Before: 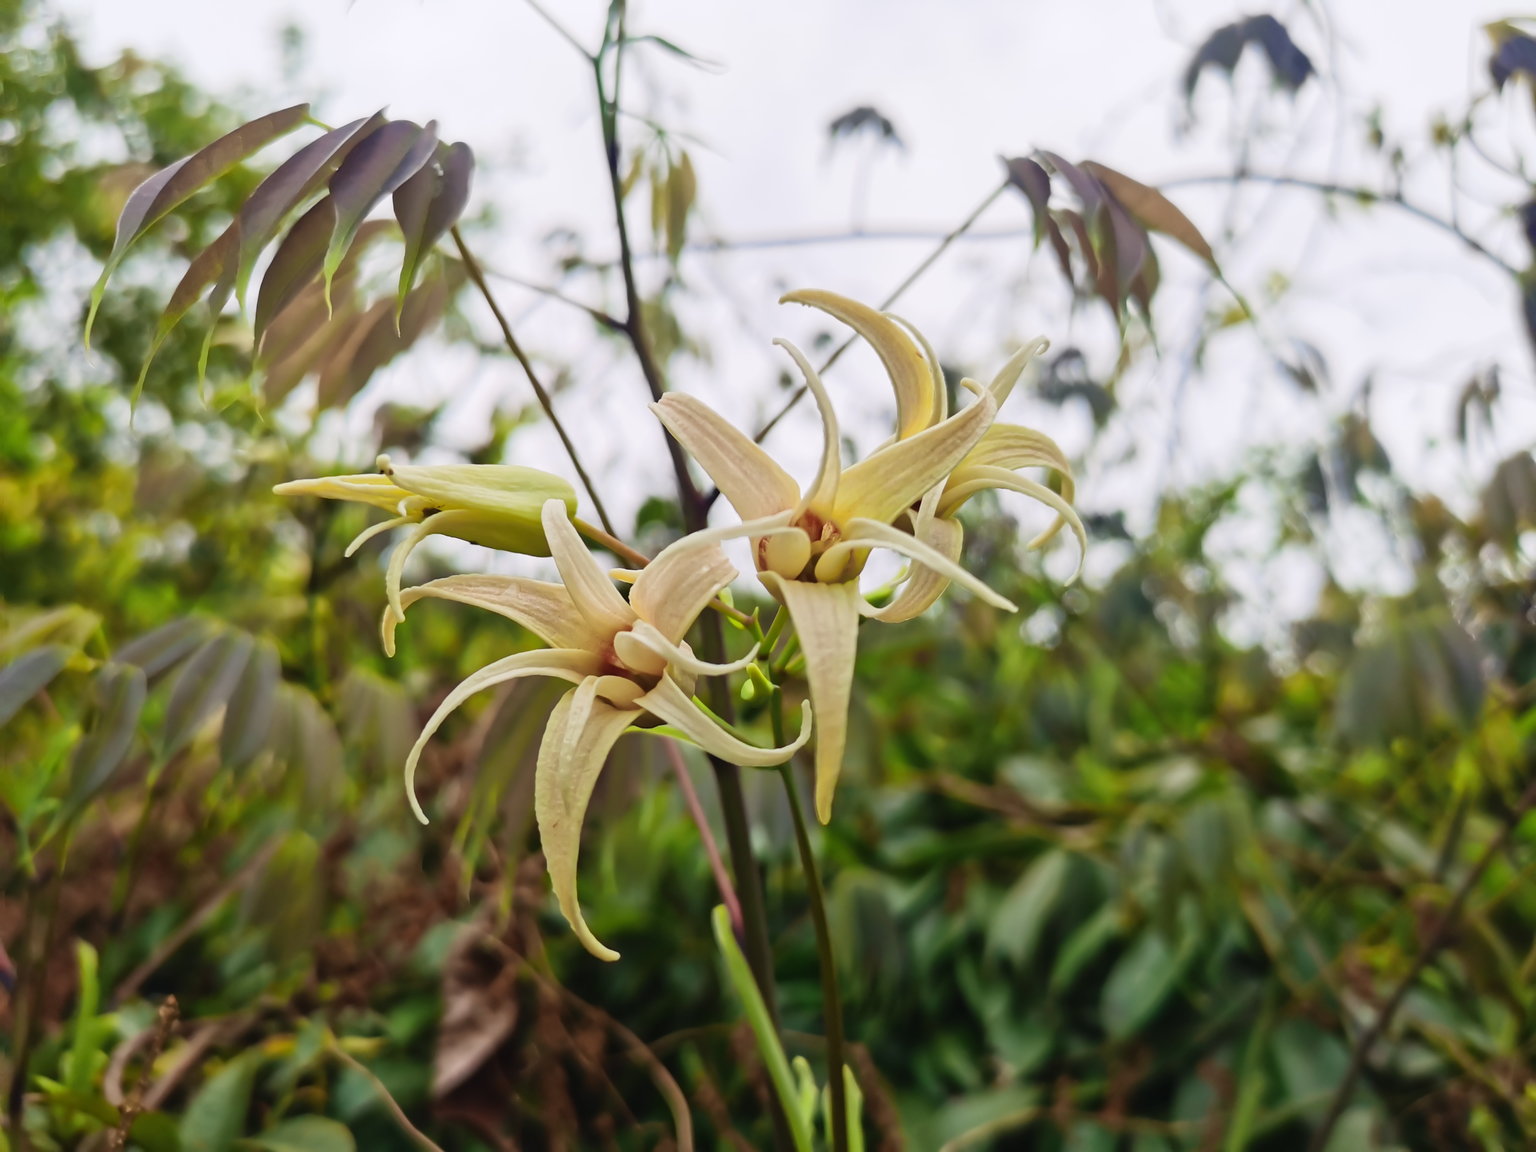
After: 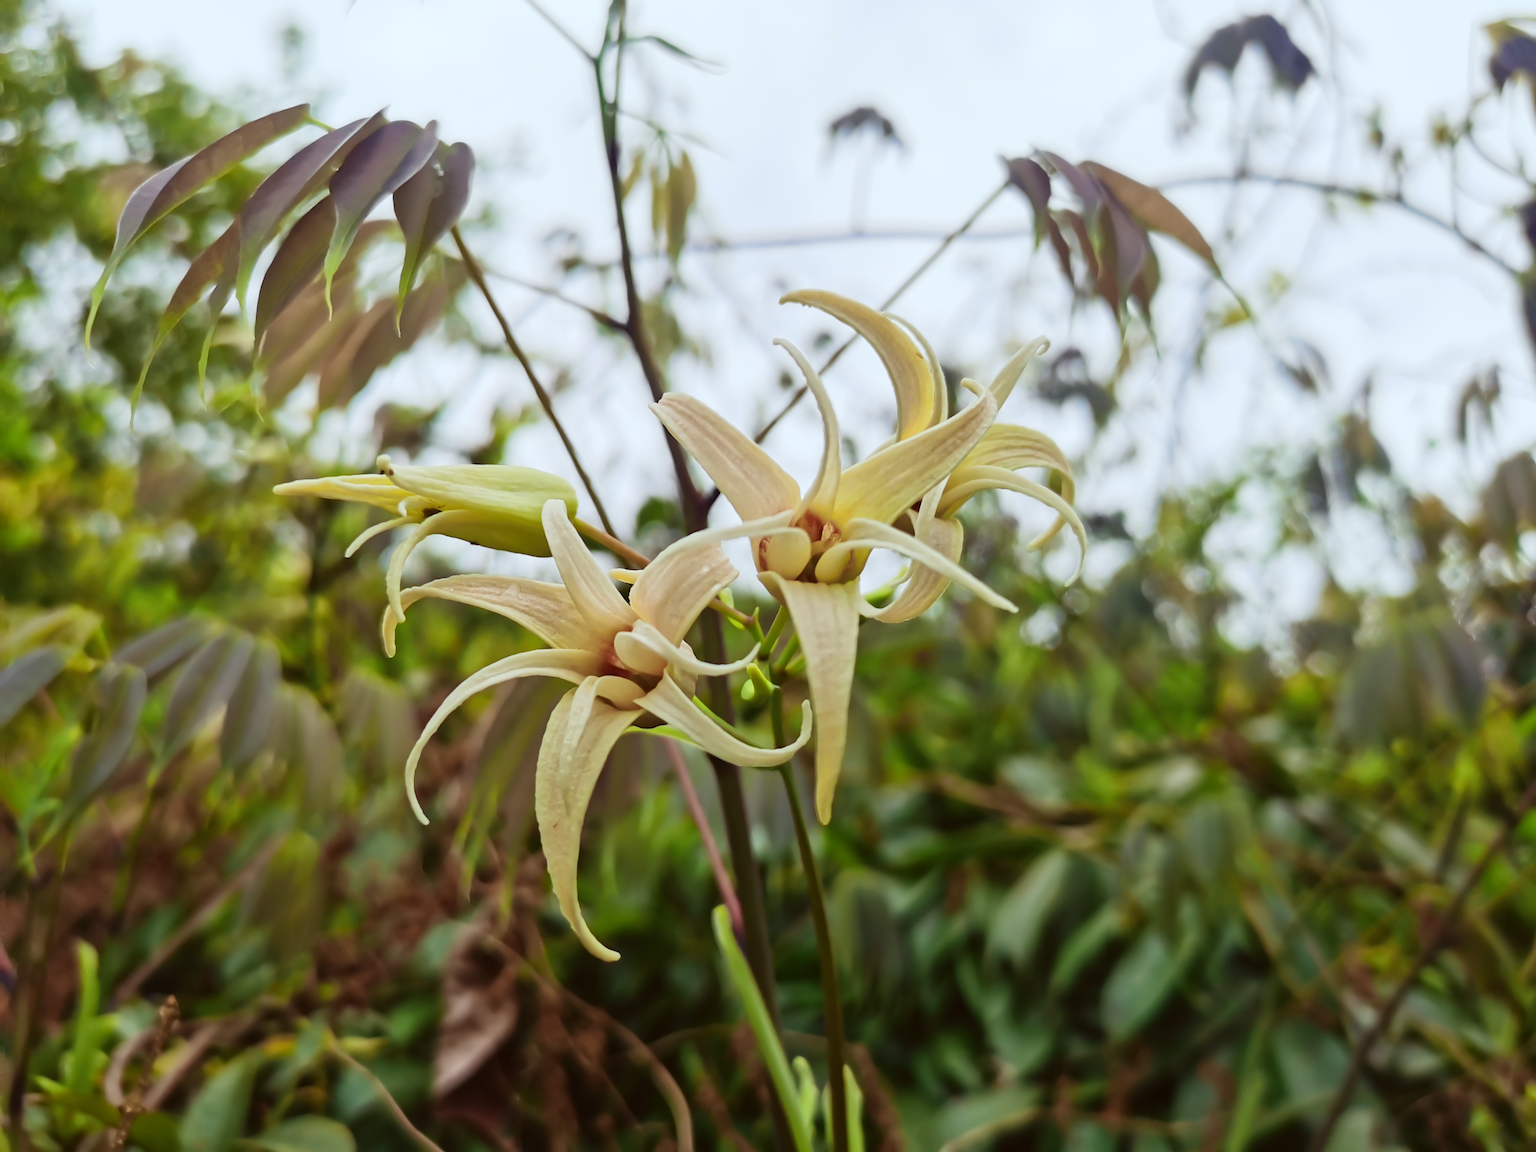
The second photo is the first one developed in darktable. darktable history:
color correction: highlights a* -5.04, highlights b* -3.43, shadows a* 4, shadows b* 4.16
